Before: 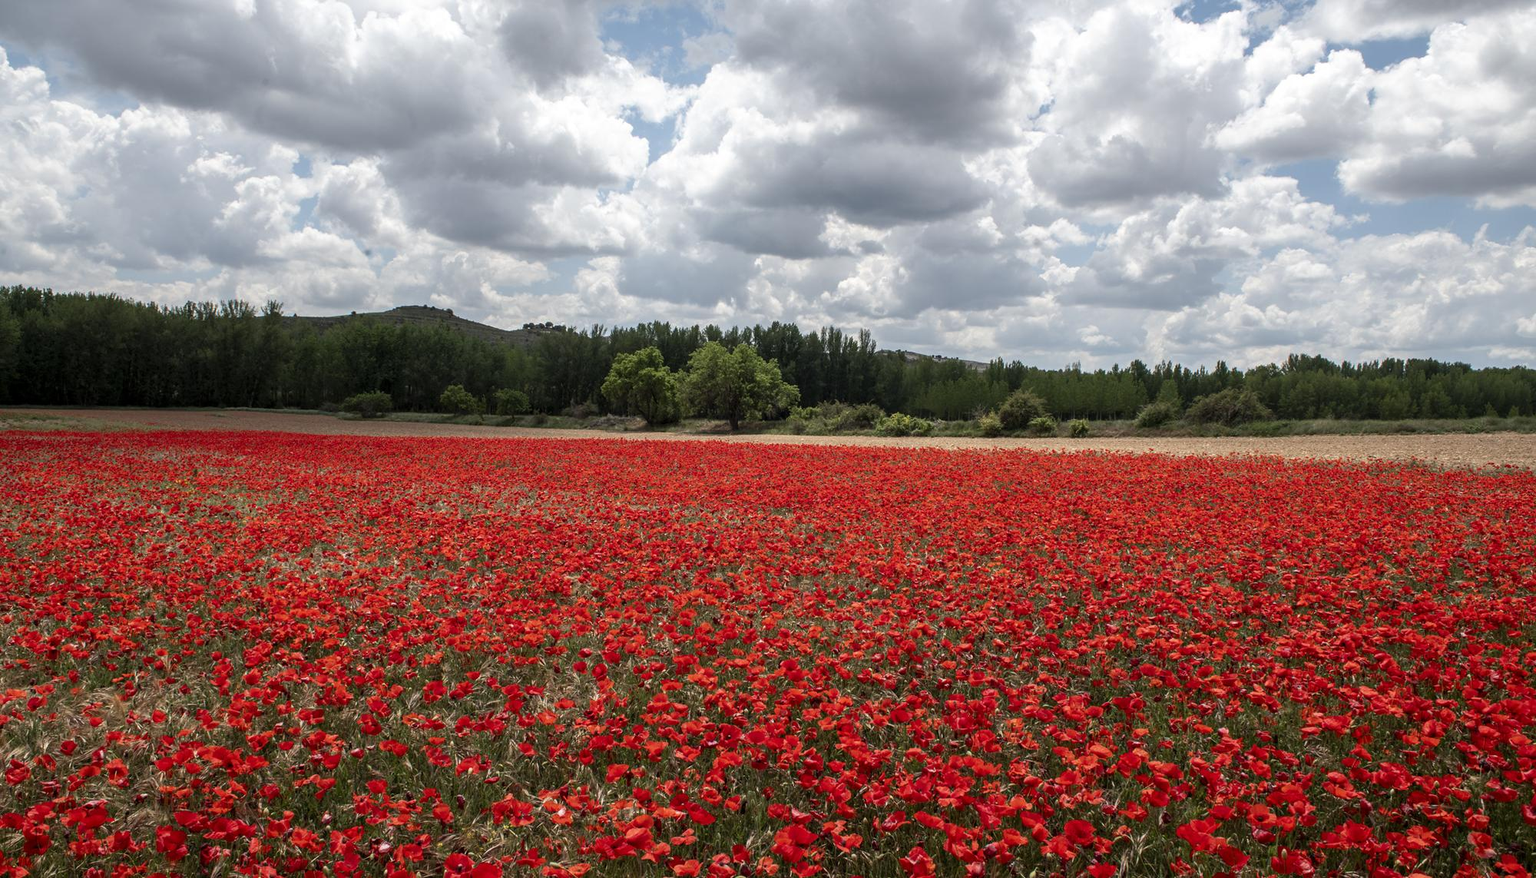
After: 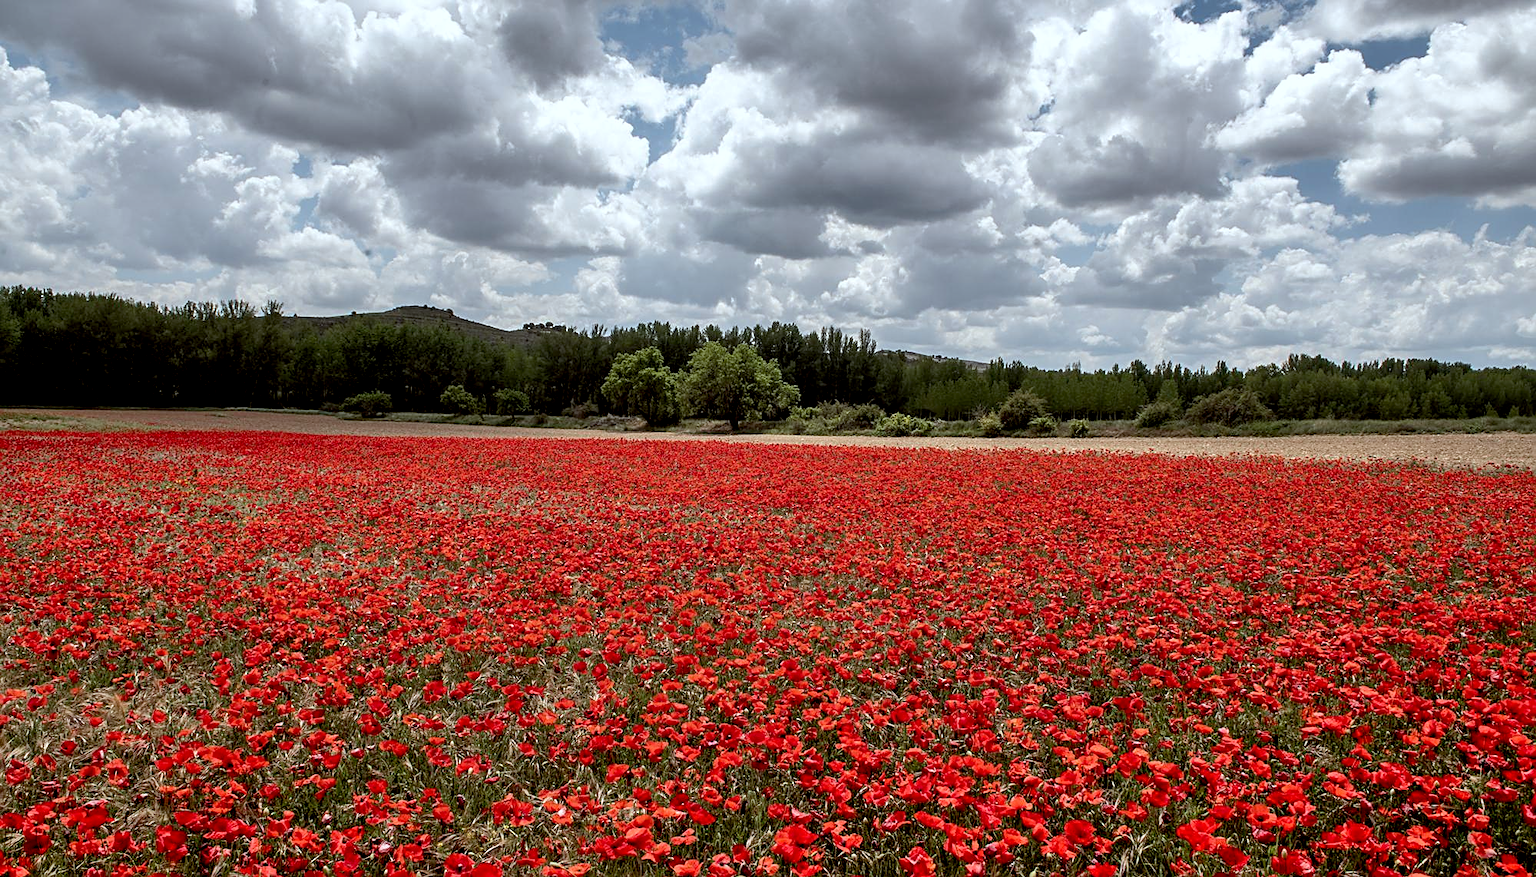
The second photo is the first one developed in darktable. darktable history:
exposure: black level correction 0.01, exposure 0.011 EV, compensate highlight preservation false
shadows and highlights: shadows 52.42, soften with gaussian
sharpen: on, module defaults
color correction: highlights a* -3.28, highlights b* -6.24, shadows a* 3.1, shadows b* 5.19
